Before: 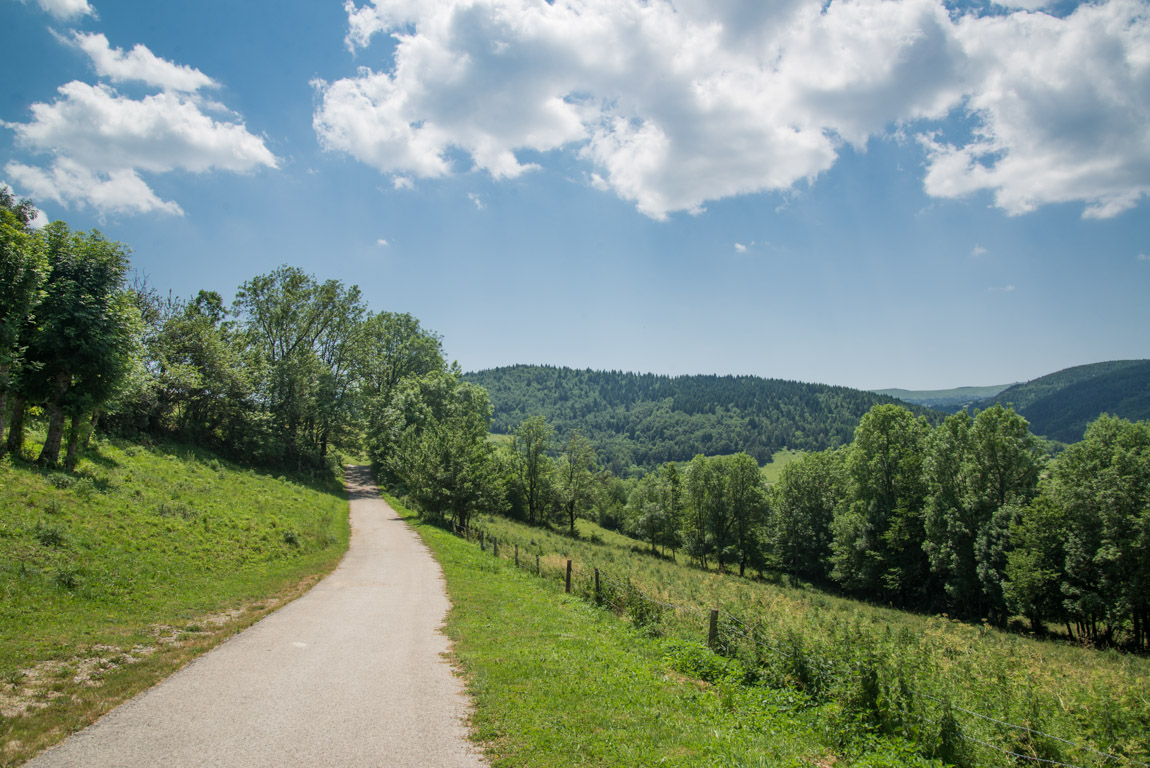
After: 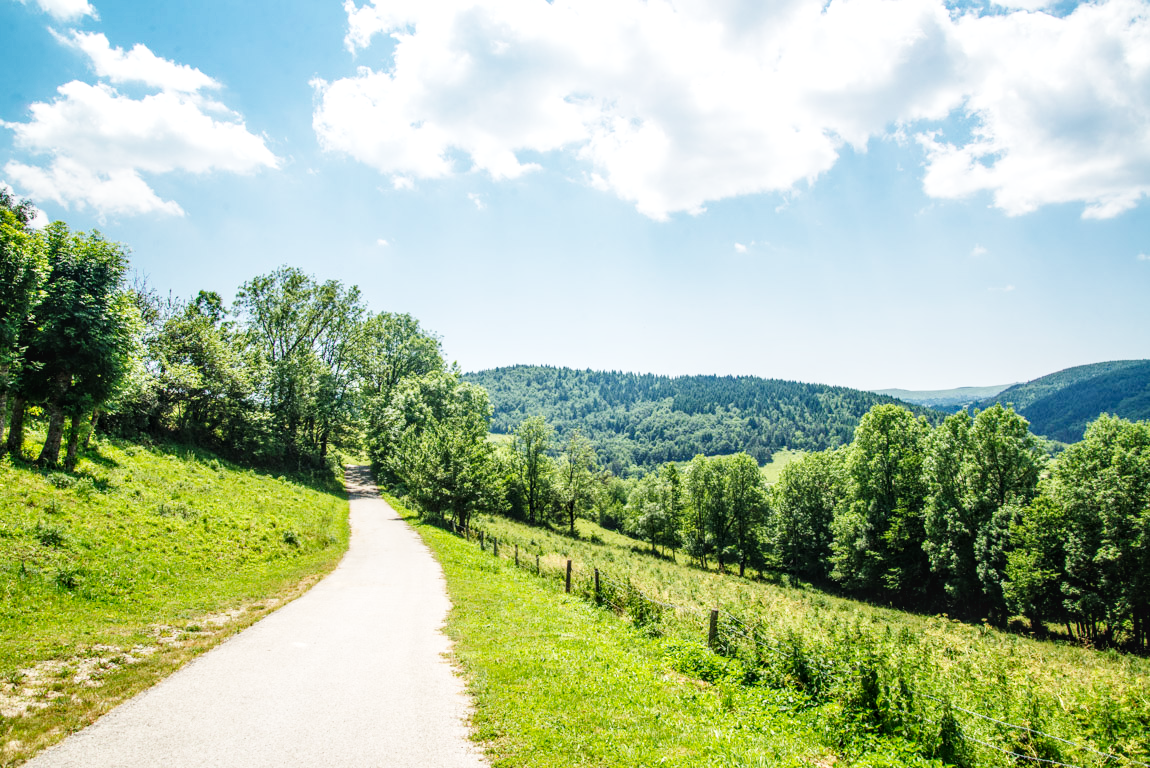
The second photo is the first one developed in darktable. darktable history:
local contrast: on, module defaults
base curve: curves: ch0 [(0, 0.003) (0.001, 0.002) (0.006, 0.004) (0.02, 0.022) (0.048, 0.086) (0.094, 0.234) (0.162, 0.431) (0.258, 0.629) (0.385, 0.8) (0.548, 0.918) (0.751, 0.988) (1, 1)], preserve colors none
